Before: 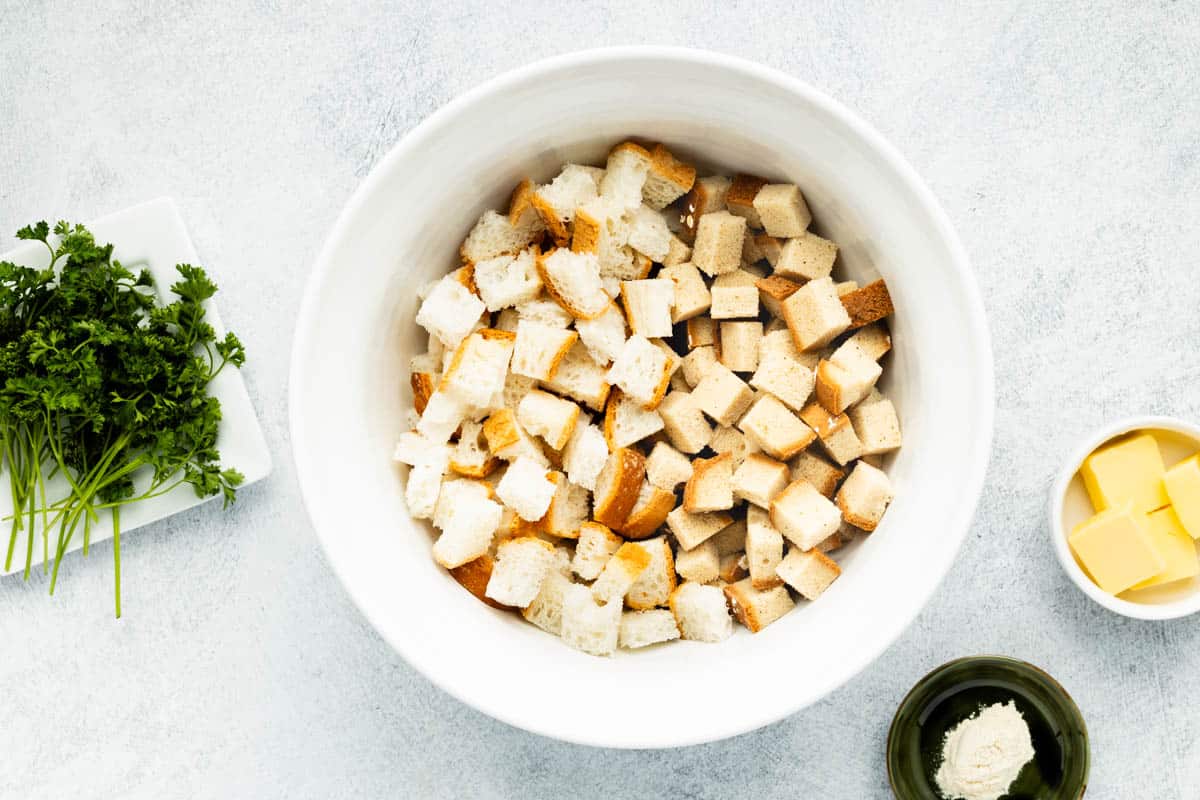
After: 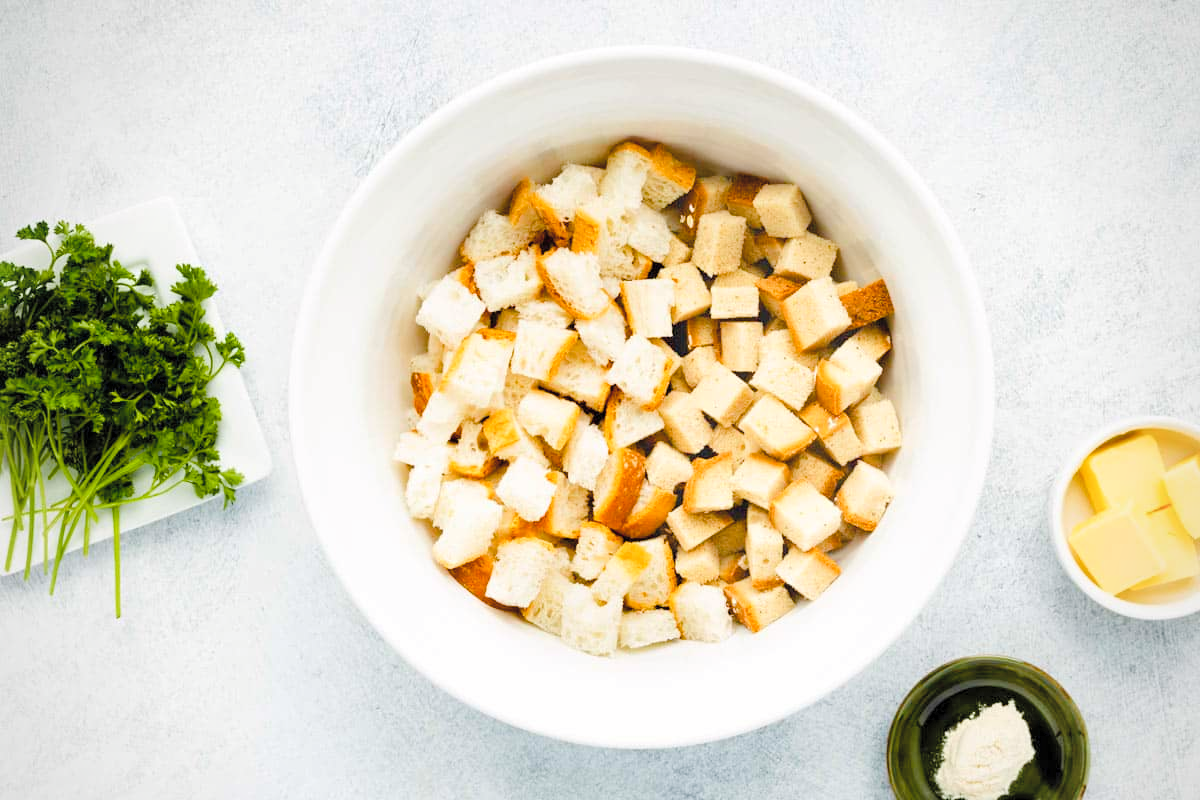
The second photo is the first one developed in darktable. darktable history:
contrast brightness saturation: brightness 0.151
color balance rgb: highlights gain › chroma 0.122%, highlights gain › hue 330.74°, perceptual saturation grading › global saturation 0.1%, perceptual saturation grading › mid-tones 6.31%, perceptual saturation grading › shadows 71.859%, perceptual brilliance grading › mid-tones 9.16%, perceptual brilliance grading › shadows 14.627%
vignetting: fall-off radius 95.05%
